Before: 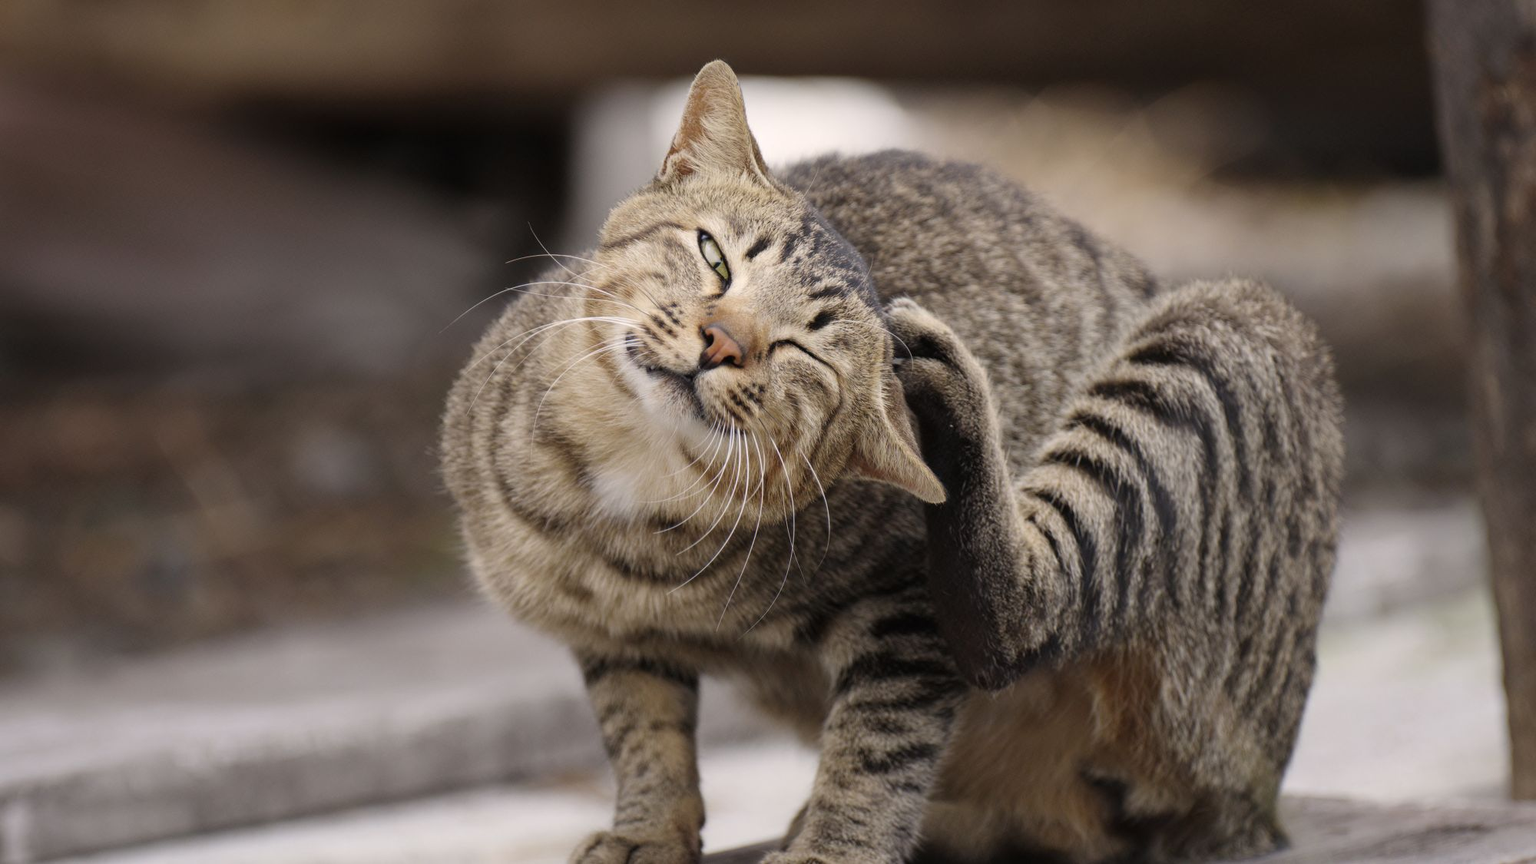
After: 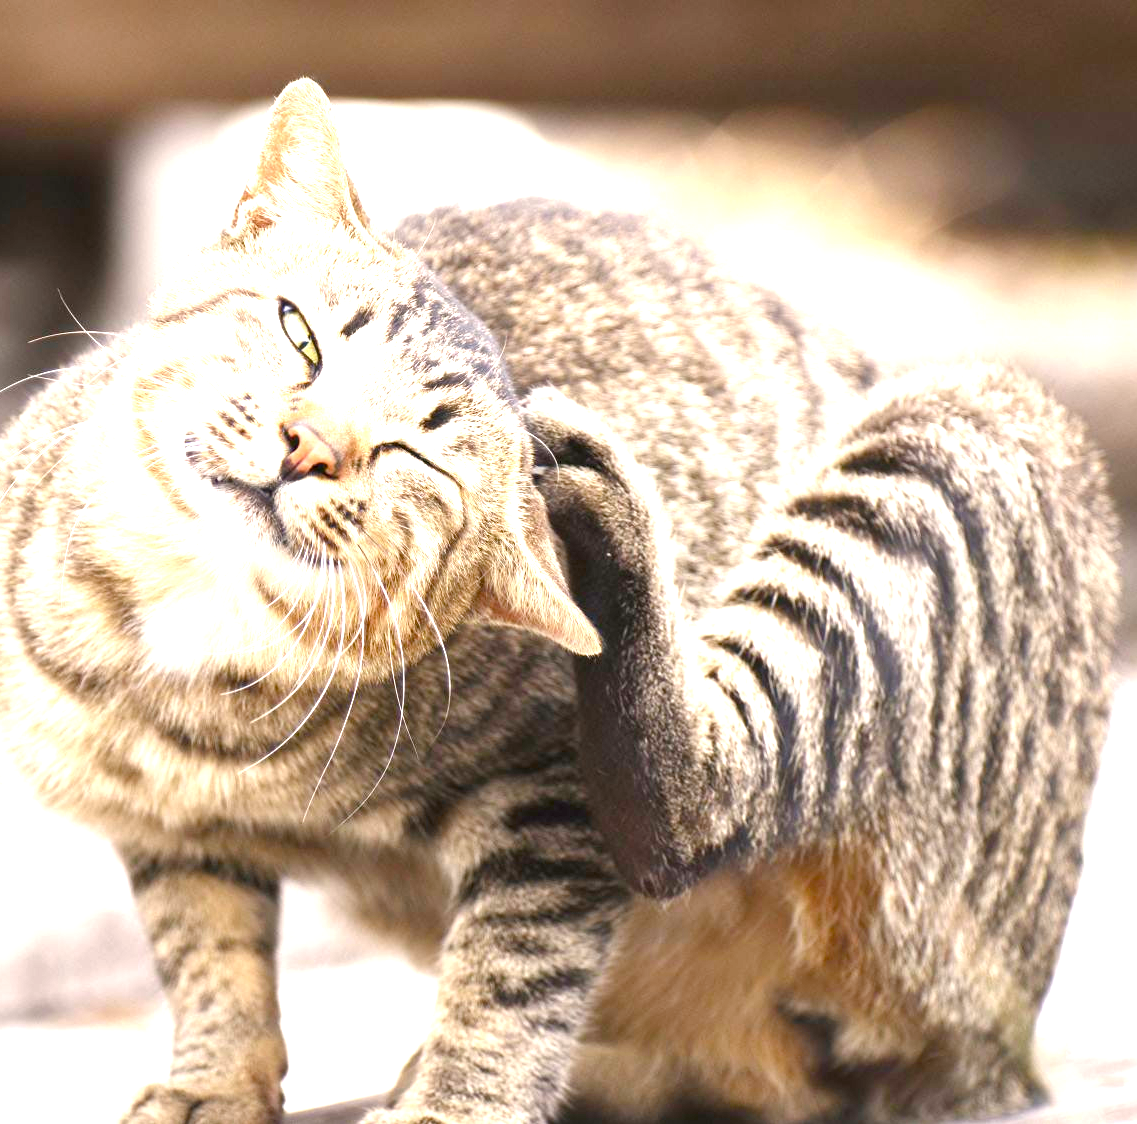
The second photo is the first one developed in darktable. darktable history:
color balance rgb: highlights gain › chroma 1.123%, highlights gain › hue 60.2°, perceptual saturation grading › global saturation 20%, perceptual saturation grading › highlights -25.344%, perceptual saturation grading › shadows 50.2%, global vibrance 9.98%
exposure: exposure 2.184 EV, compensate highlight preservation false
crop: left 31.531%, top 0.022%, right 11.595%
